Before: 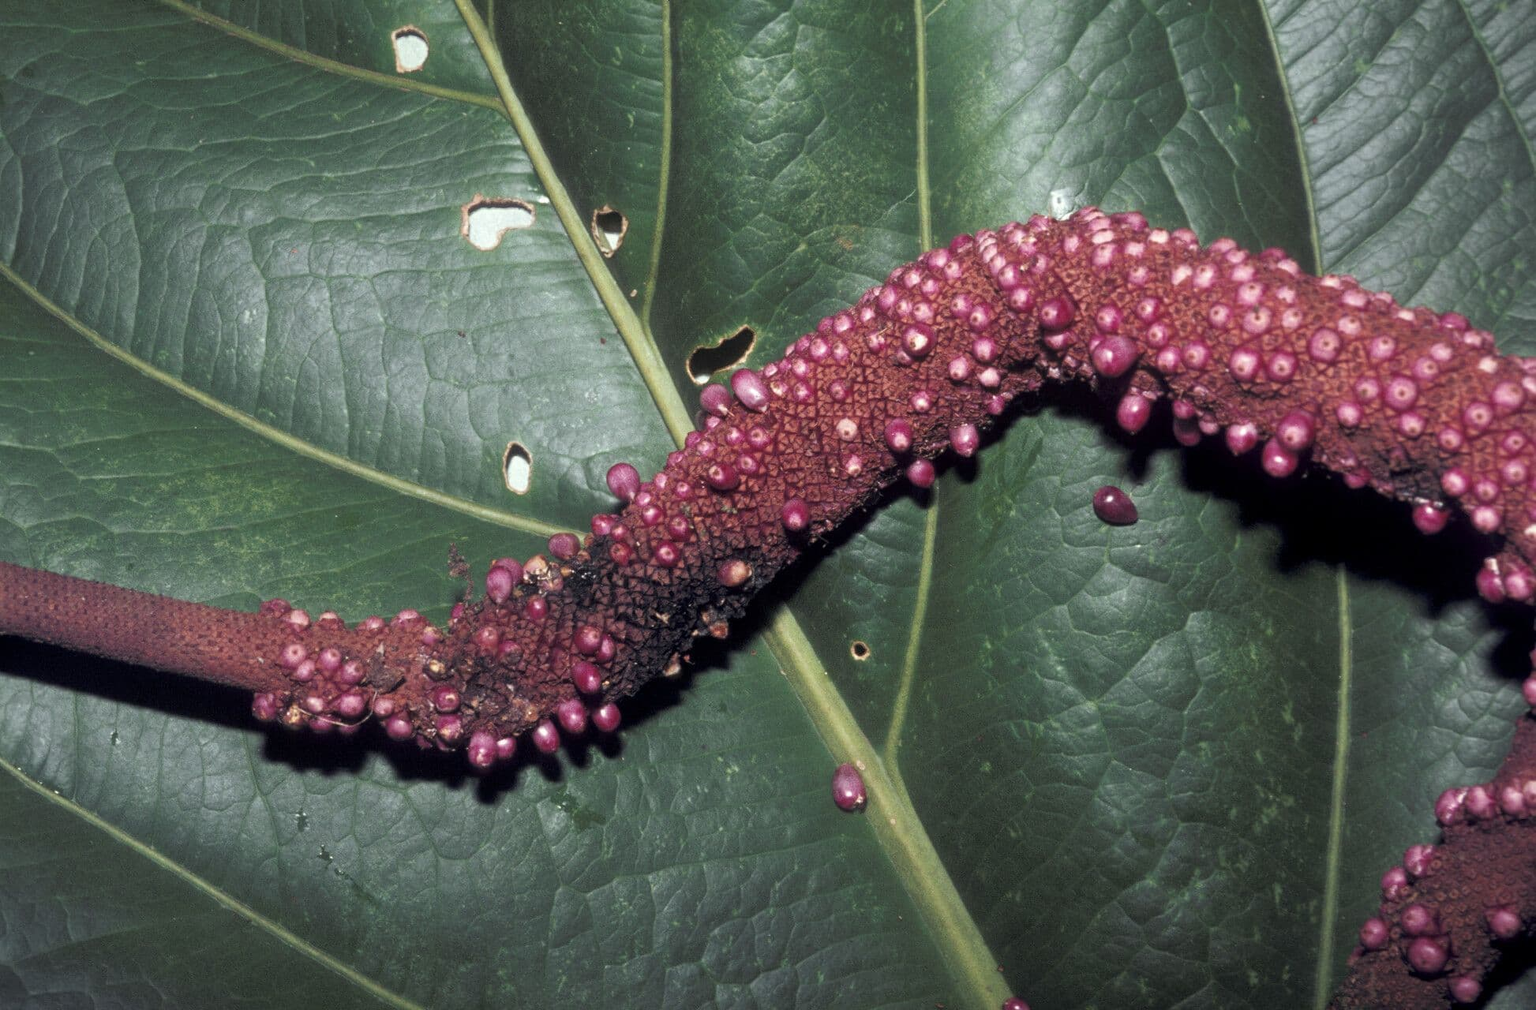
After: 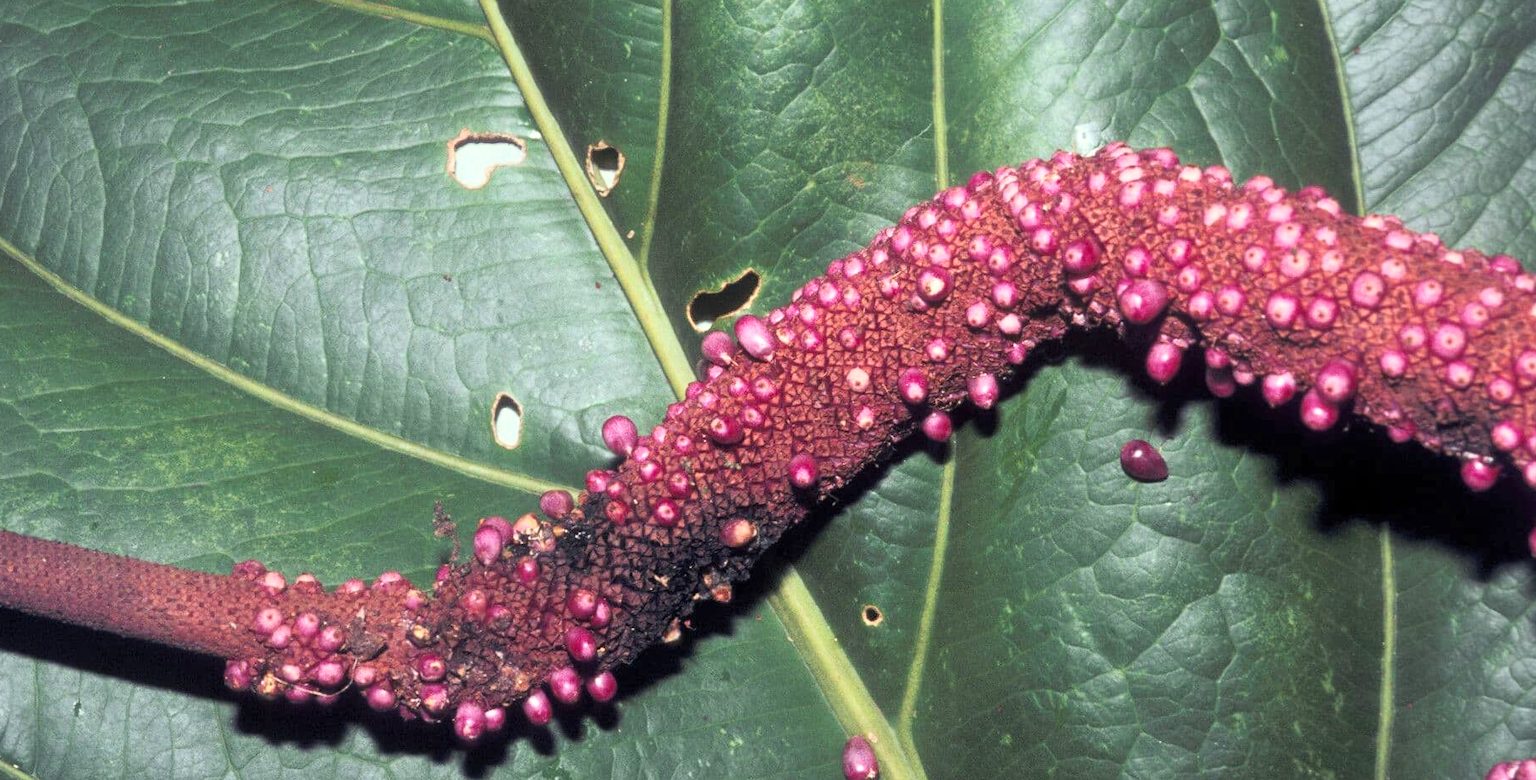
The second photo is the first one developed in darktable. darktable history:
crop: left 2.737%, top 7.287%, right 3.421%, bottom 20.179%
contrast brightness saturation: contrast 0.24, brightness 0.26, saturation 0.39
